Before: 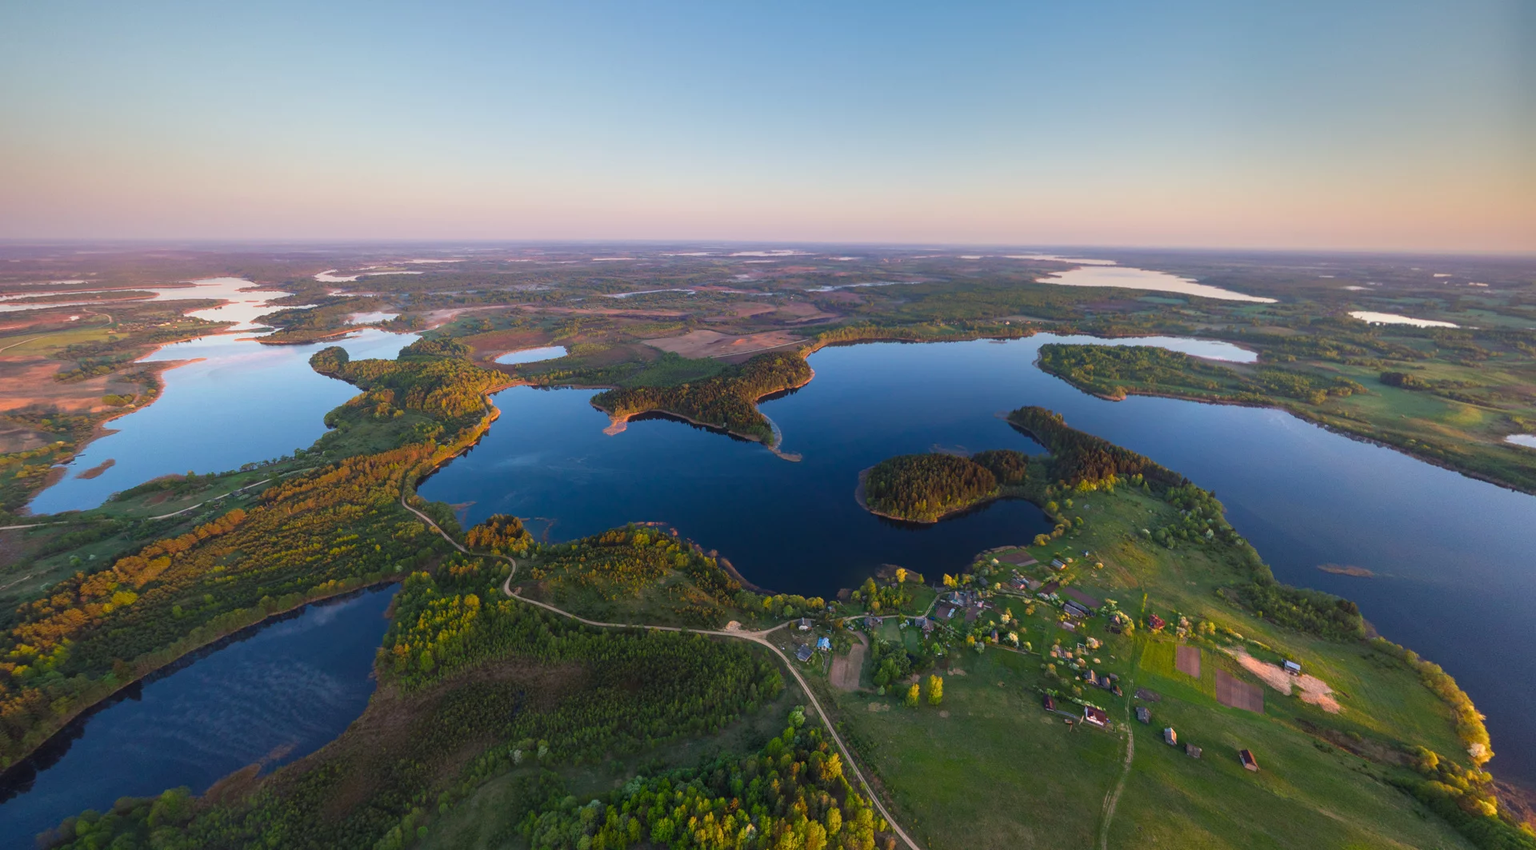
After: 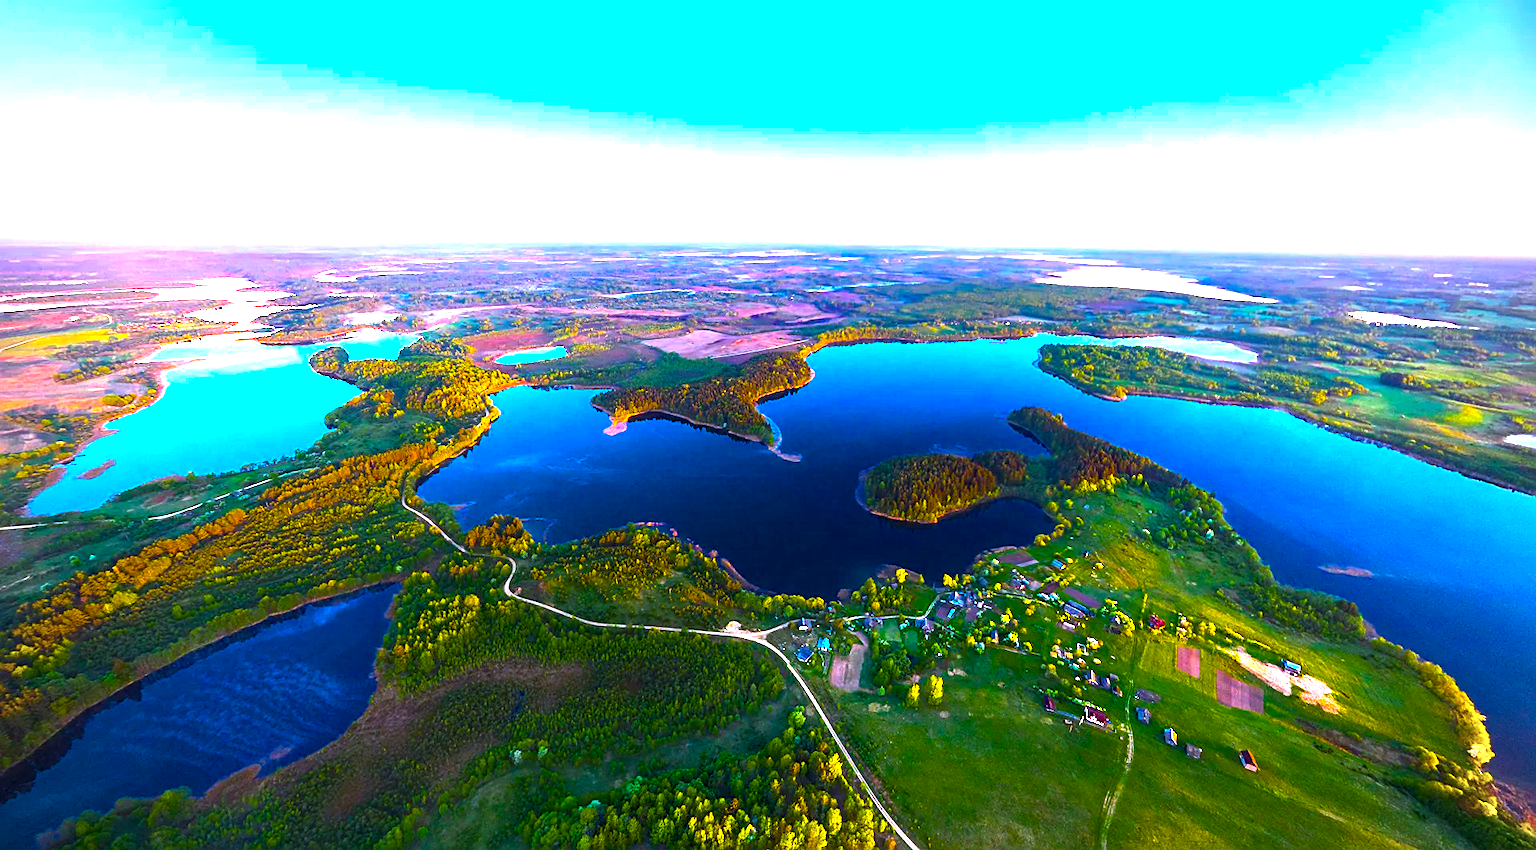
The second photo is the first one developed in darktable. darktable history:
color balance rgb: linear chroma grading › global chroma 20%, perceptual saturation grading › global saturation 65%, perceptual saturation grading › highlights 60%, perceptual saturation grading › mid-tones 50%, perceptual saturation grading › shadows 50%, perceptual brilliance grading › global brilliance 30%, perceptual brilliance grading › highlights 50%, perceptual brilliance grading › mid-tones 50%, perceptual brilliance grading › shadows -22%, global vibrance 20%
sharpen: on, module defaults
vignetting: fall-off radius 60.92%
white balance: red 0.926, green 1.003, blue 1.133
